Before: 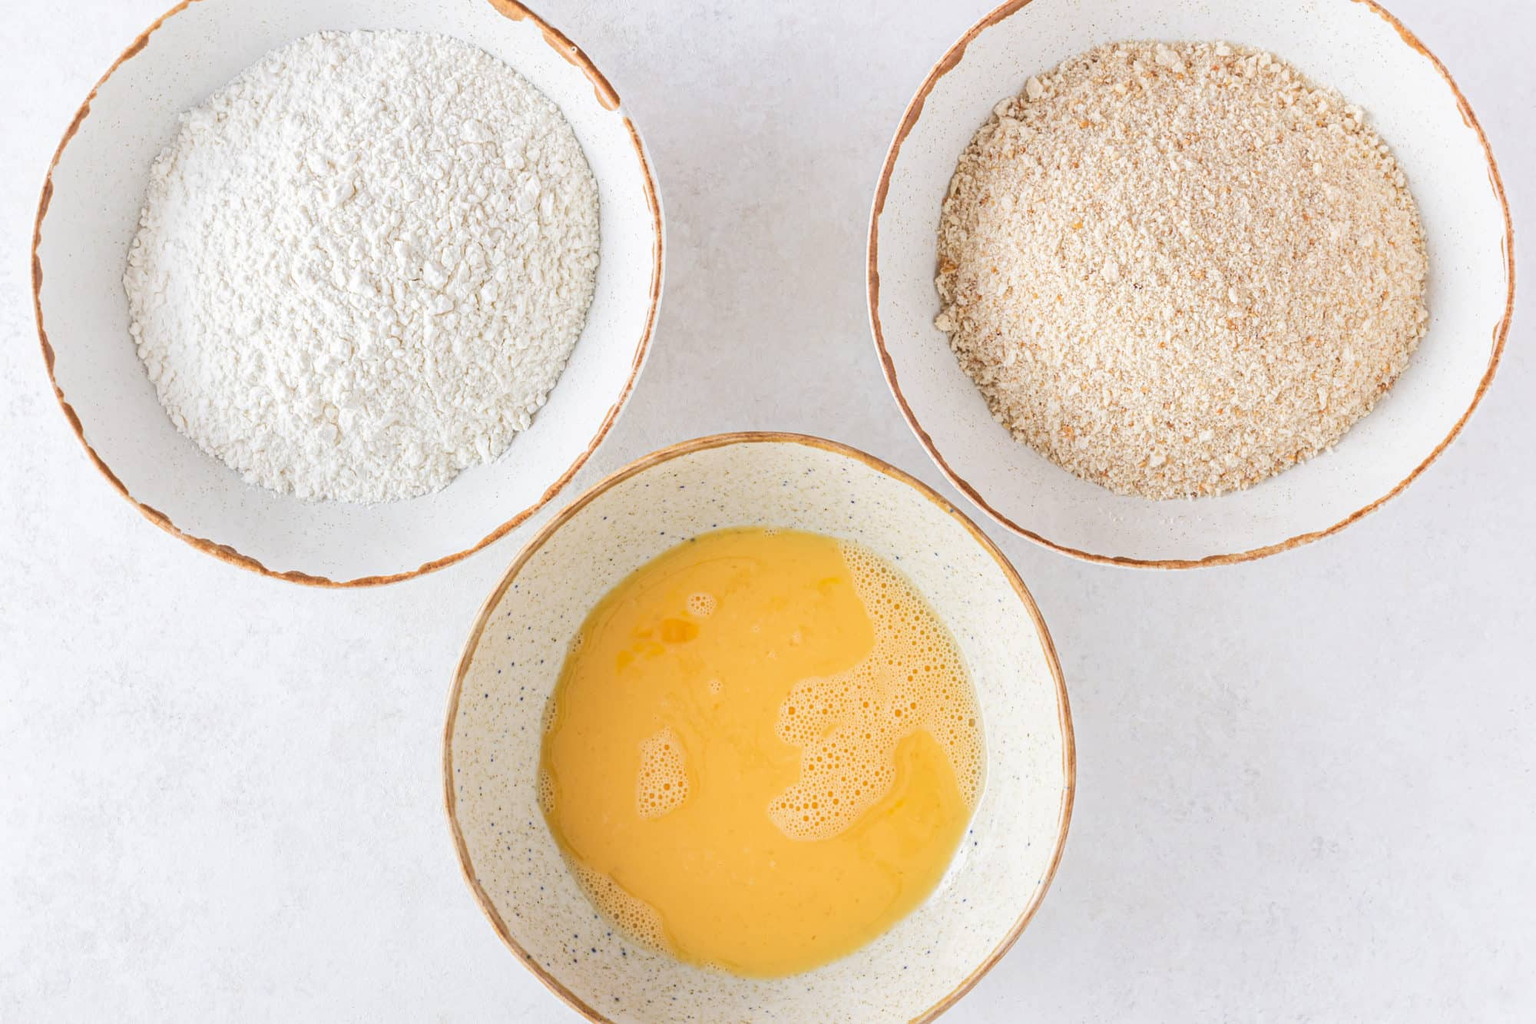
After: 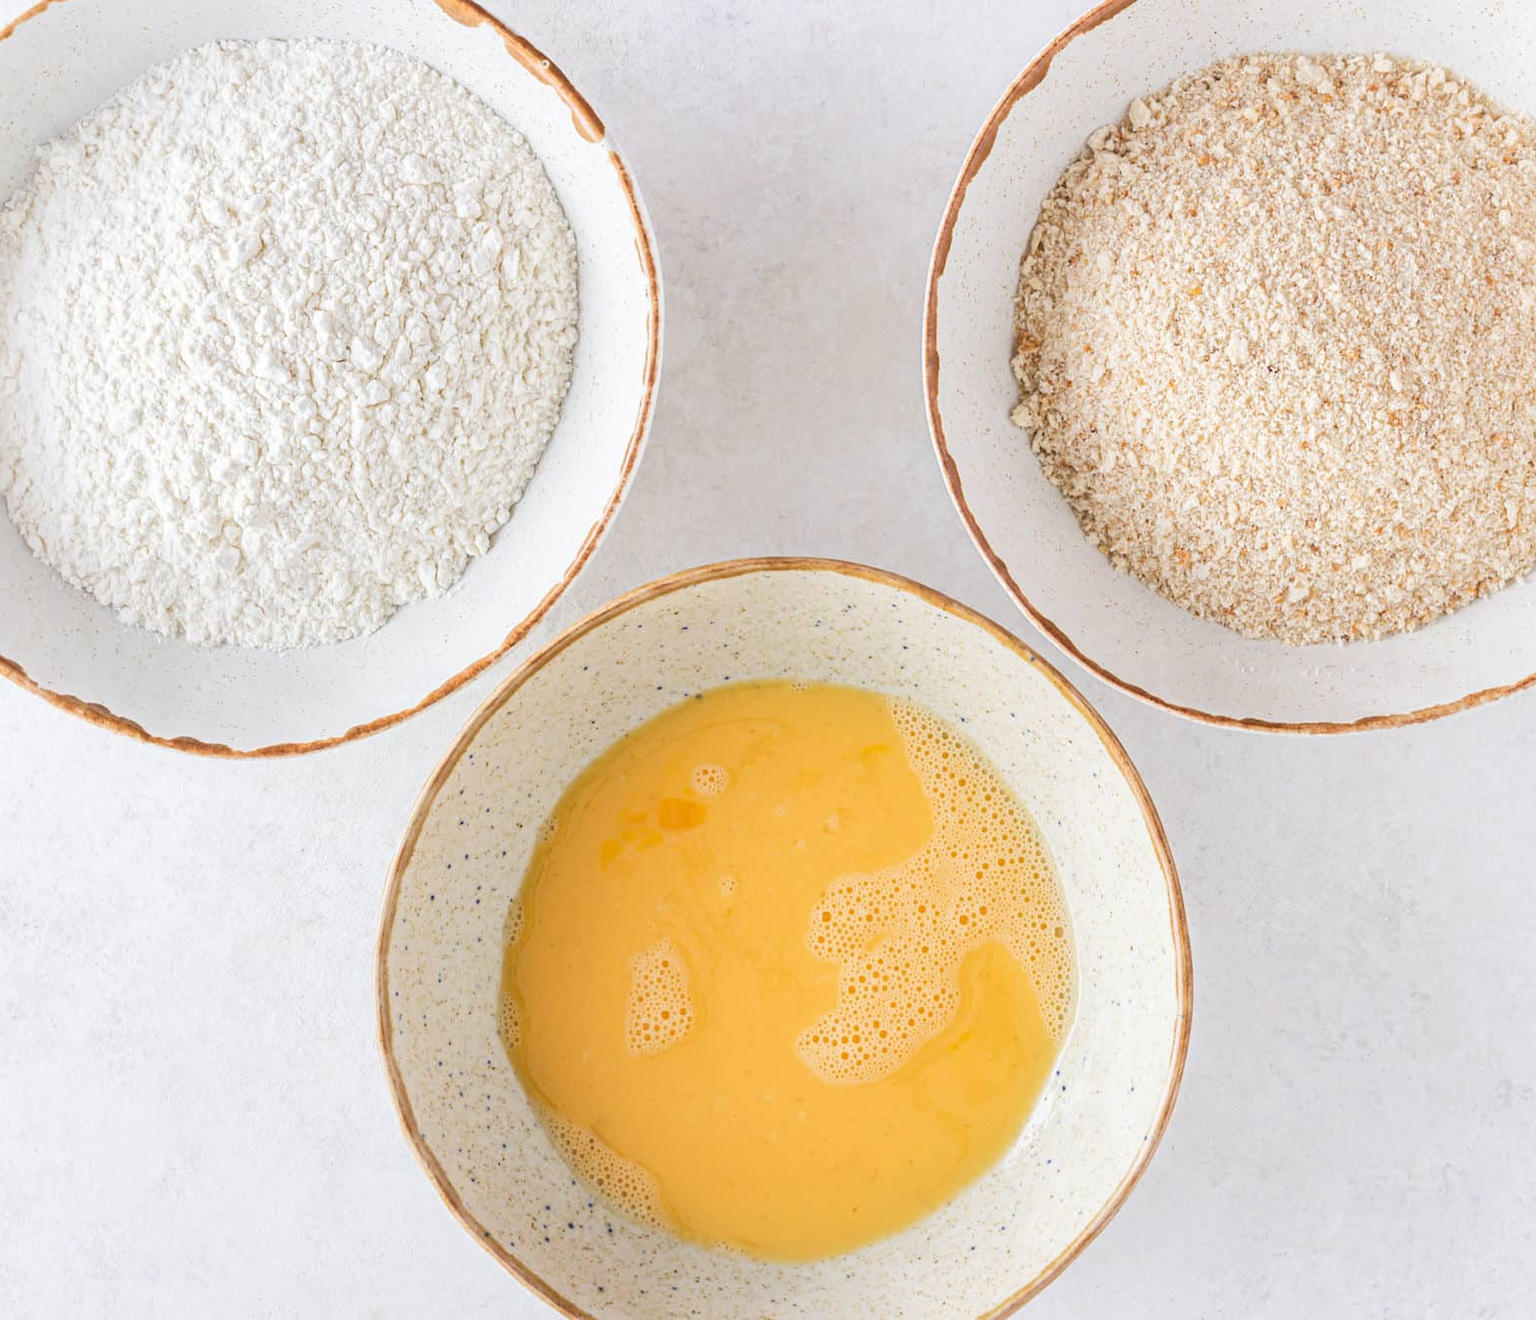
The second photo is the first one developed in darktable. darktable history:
crop: left 9.889%, right 12.593%
